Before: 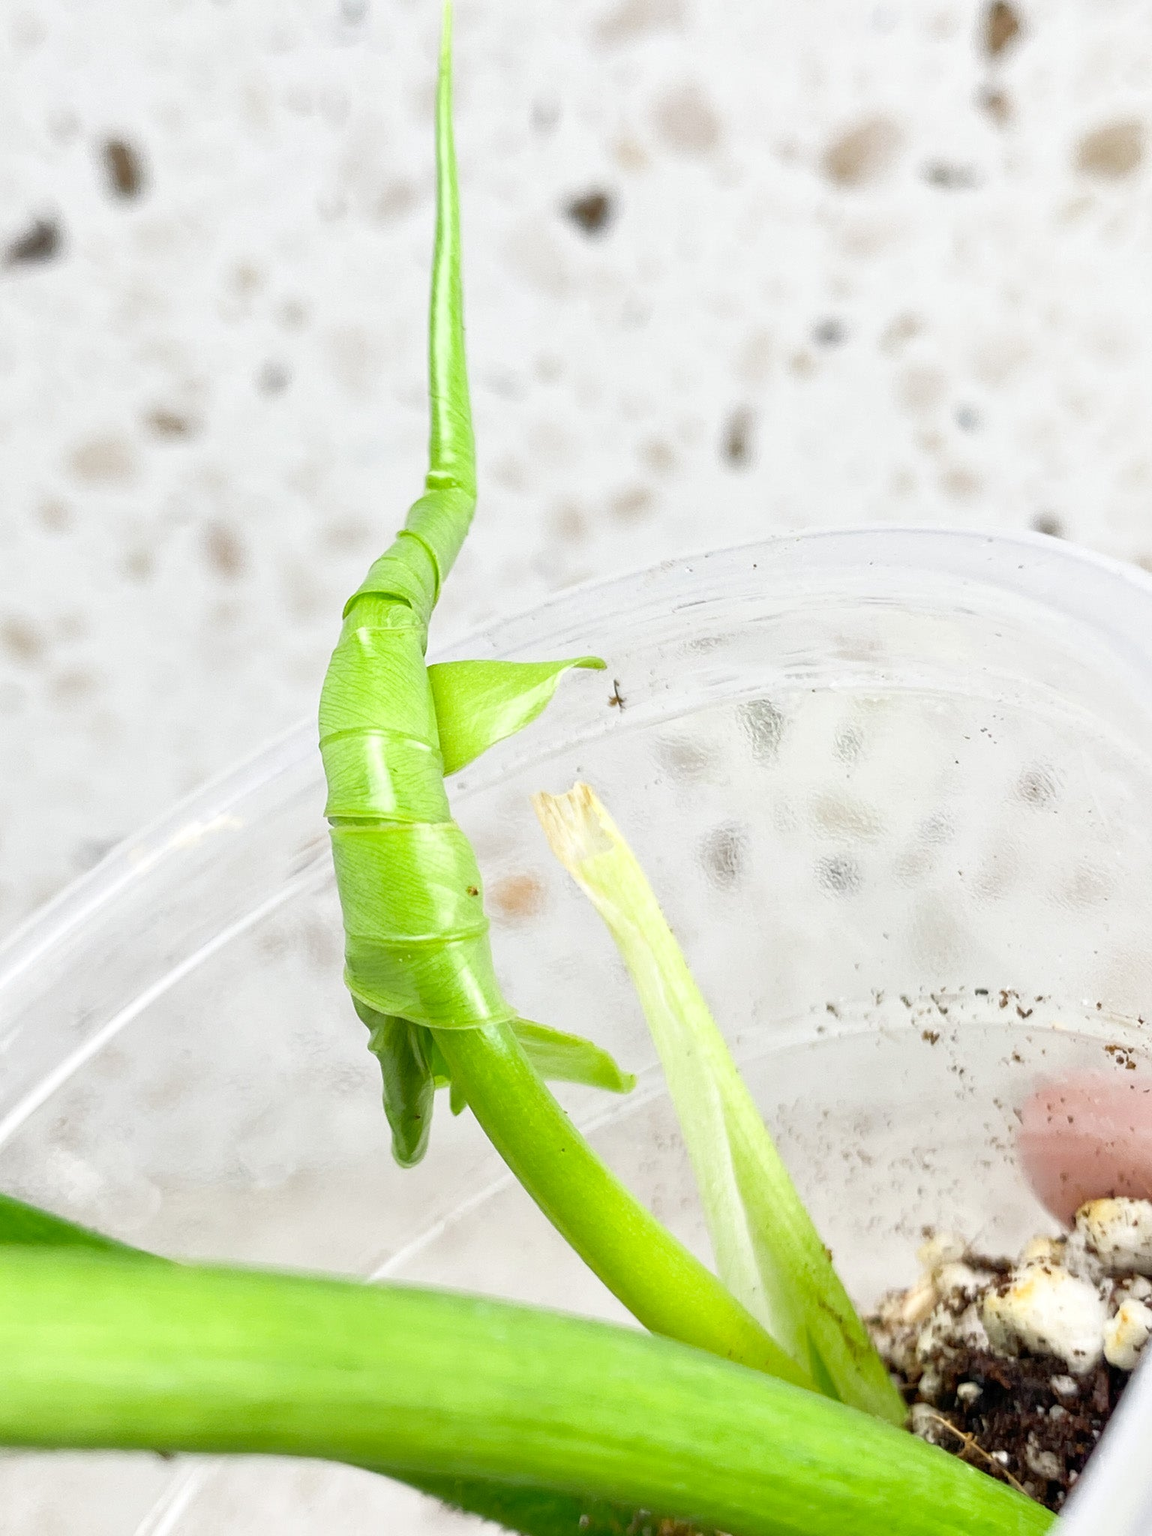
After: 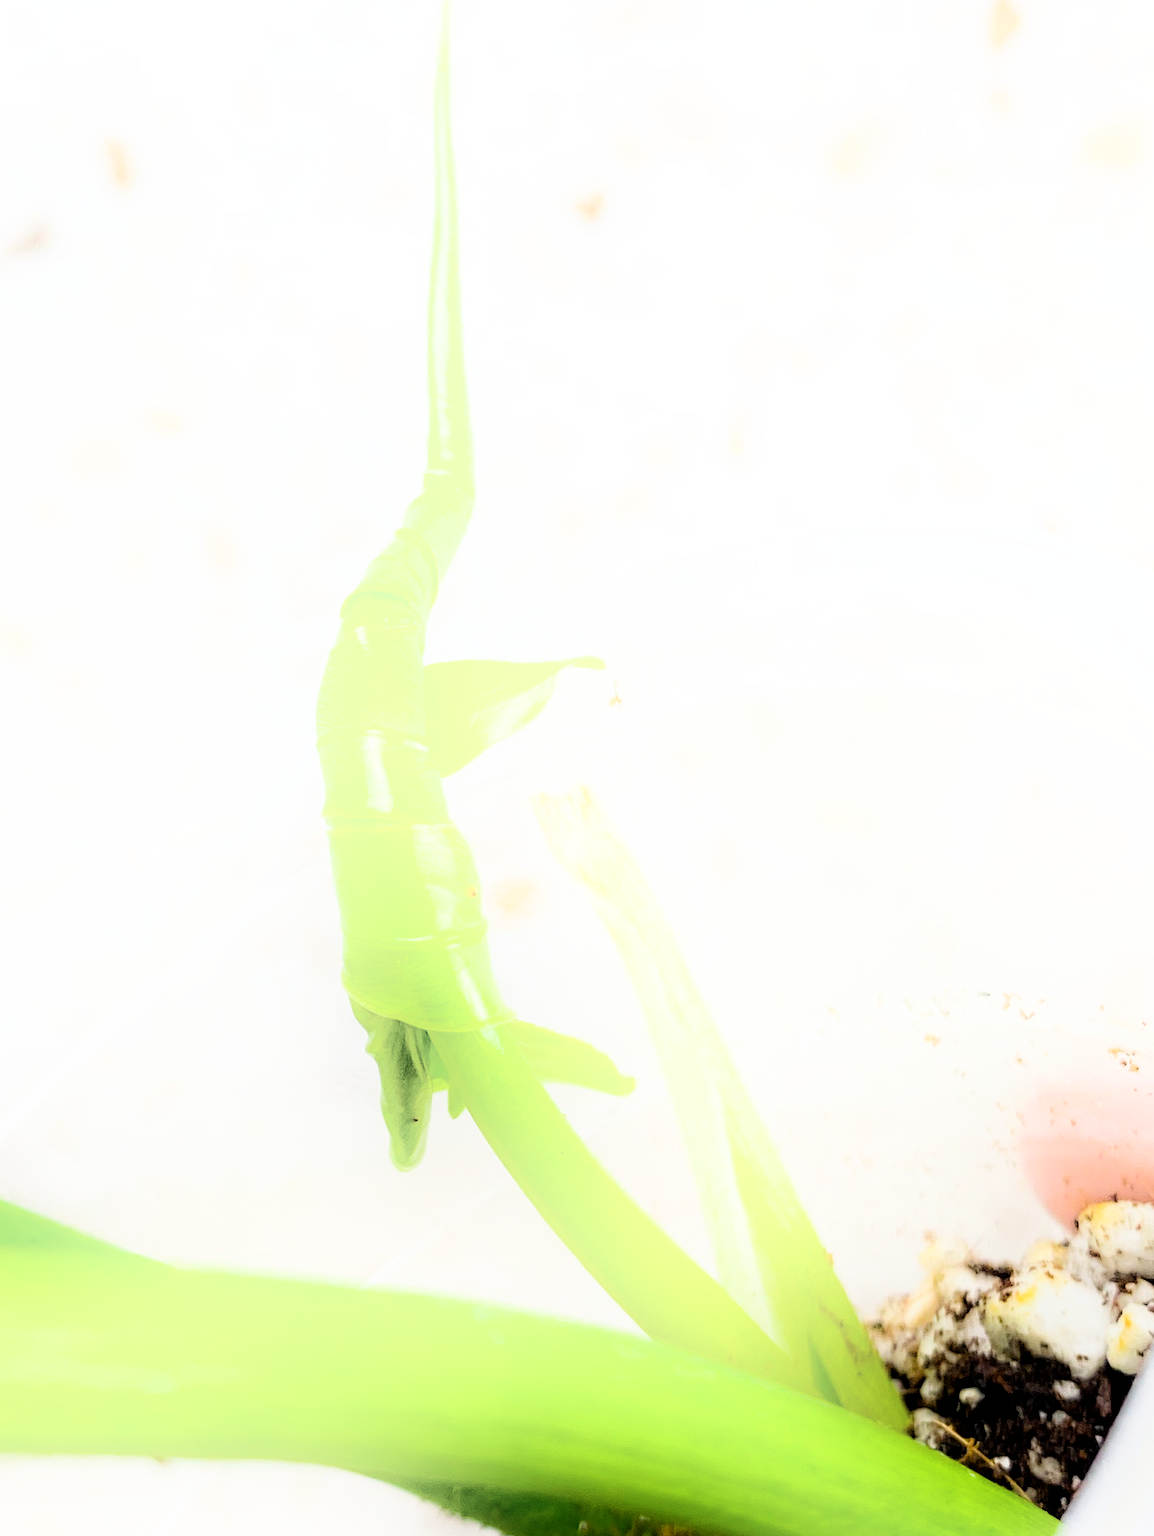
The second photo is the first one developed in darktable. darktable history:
crop and rotate: left 0.487%, top 0.386%, bottom 0.34%
filmic rgb: black relative exposure -5.03 EV, white relative exposure 3.17 EV, hardness 3.45, contrast 1.191, highlights saturation mix -48.99%
color balance rgb: power › hue 71.93°, perceptual saturation grading › global saturation 25.755%, global vibrance 20%
shadows and highlights: shadows -20.7, highlights 98.53, soften with gaussian
